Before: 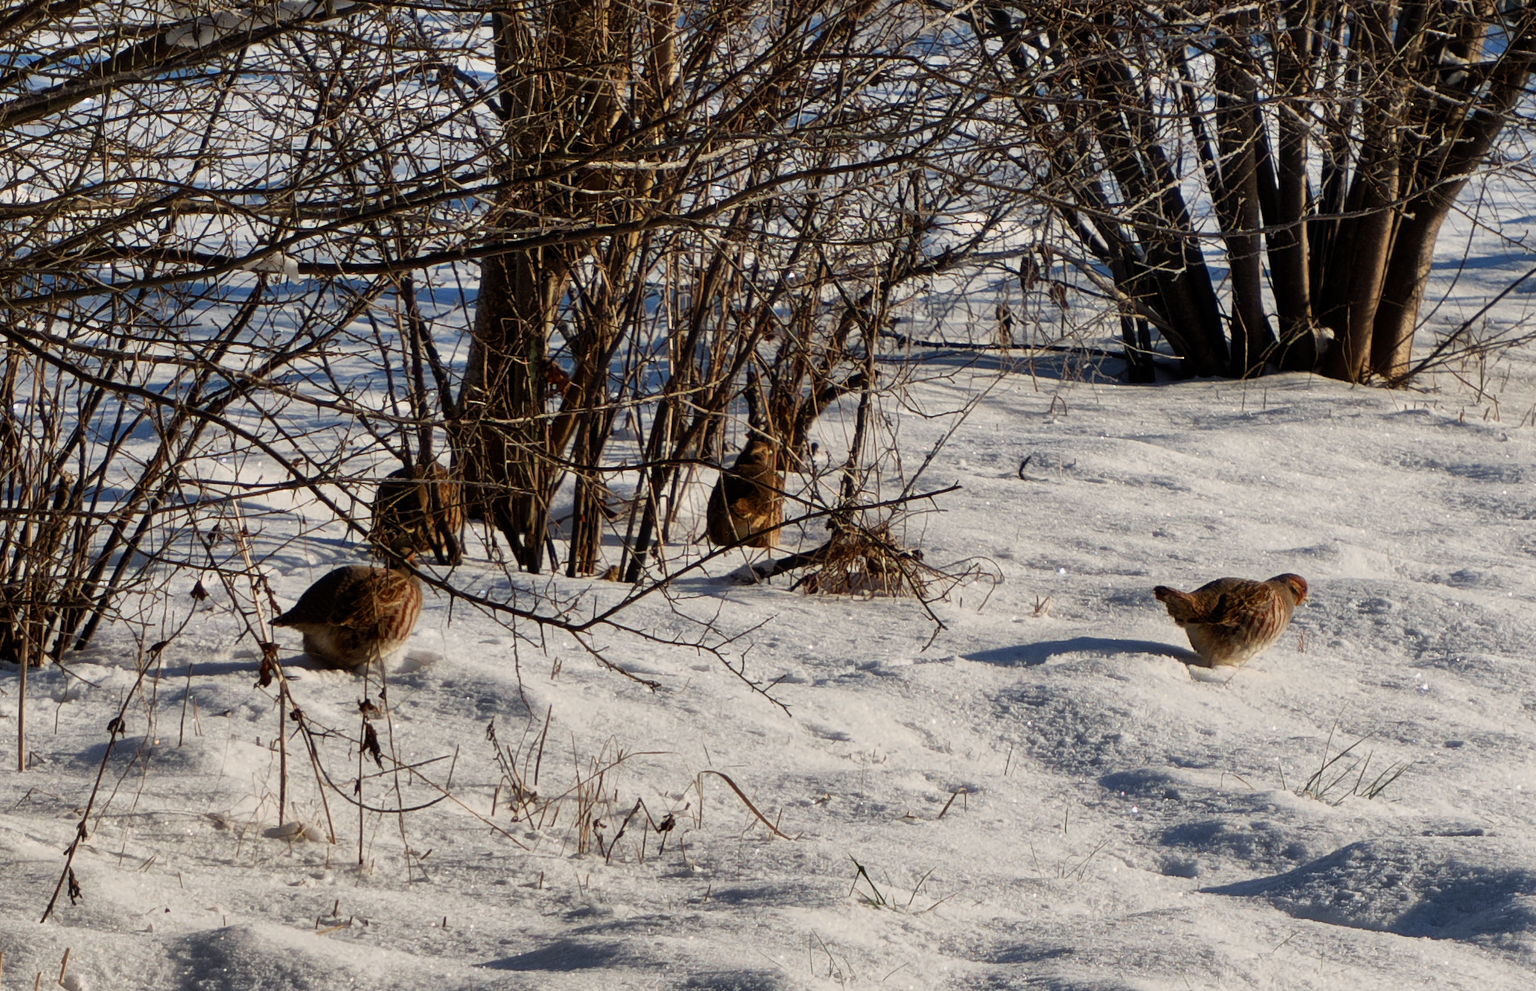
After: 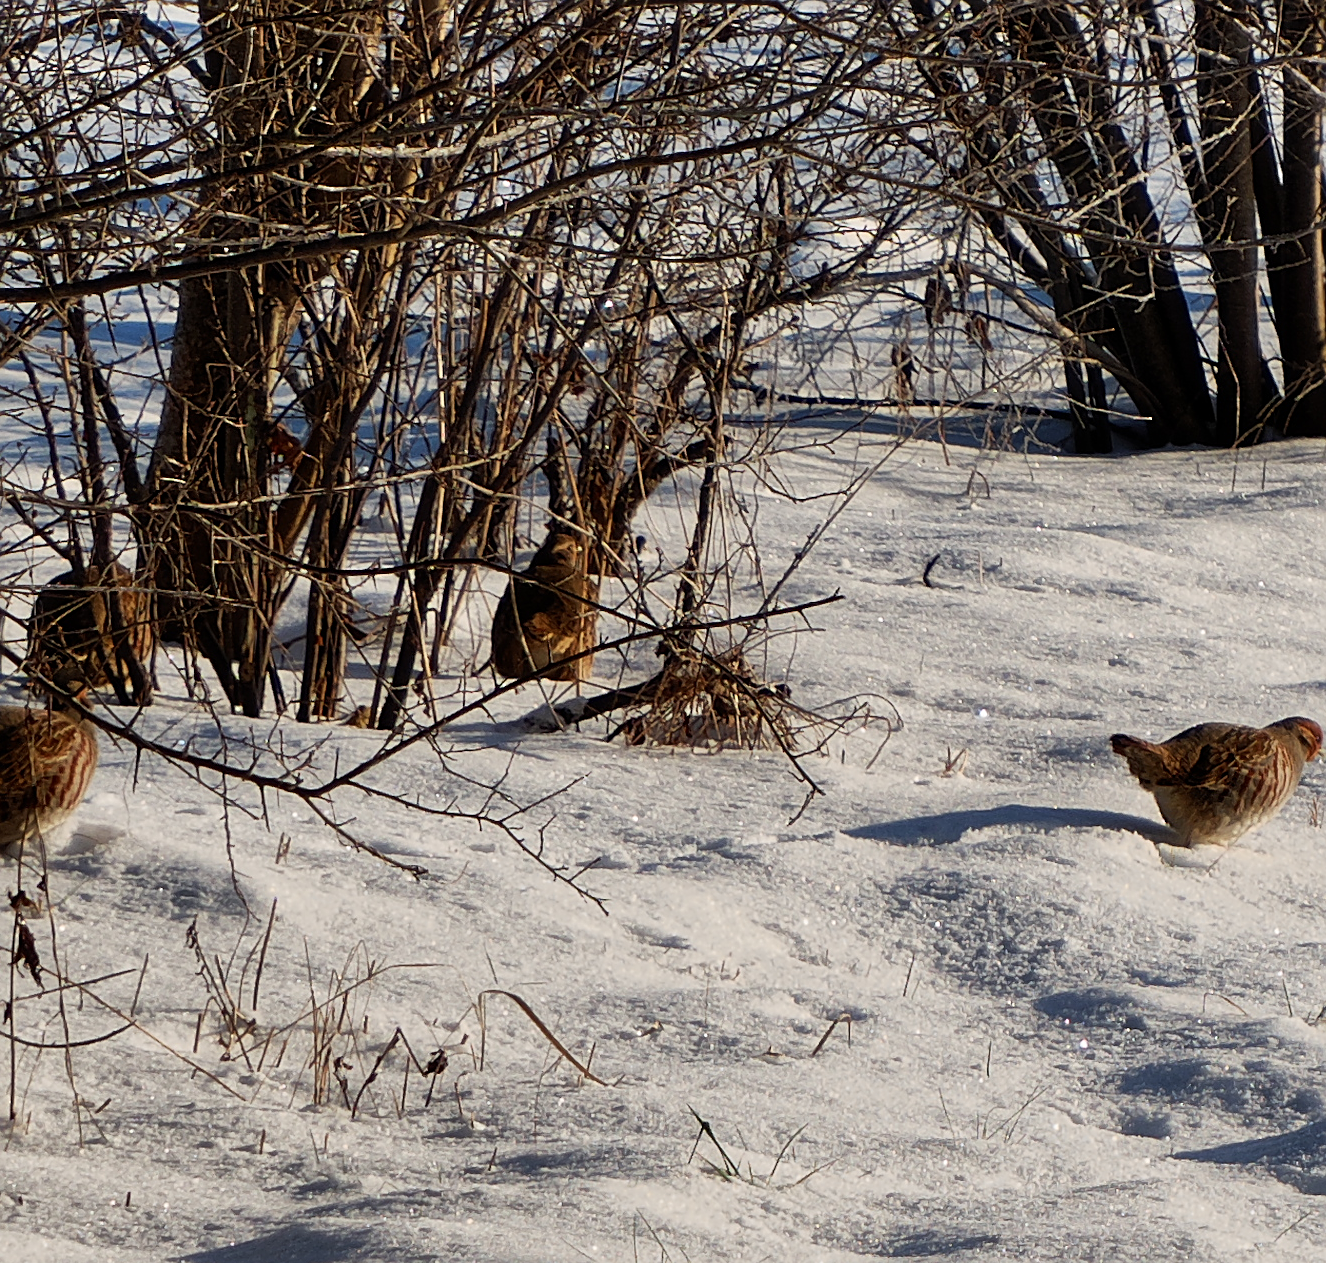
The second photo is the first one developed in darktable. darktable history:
sharpen: radius 1.967
crop and rotate: left 22.918%, top 5.629%, right 14.711%, bottom 2.247%
exposure: compensate highlight preservation false
